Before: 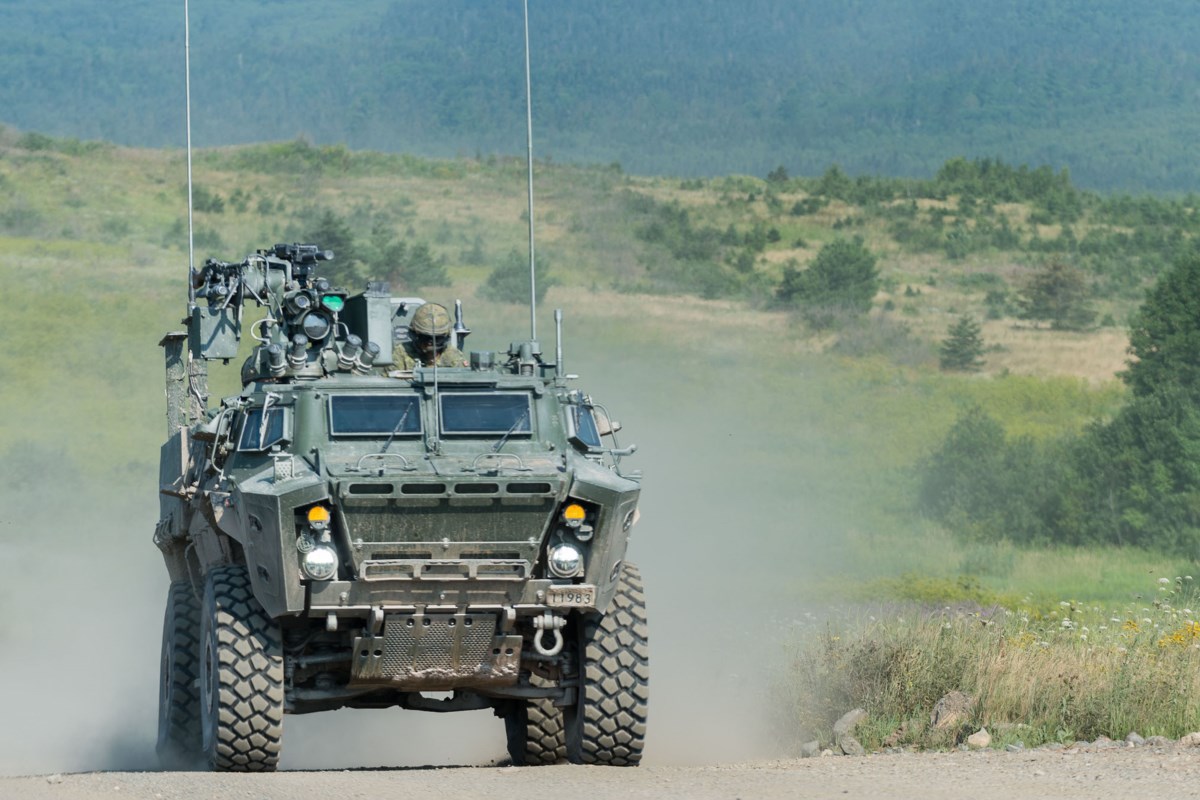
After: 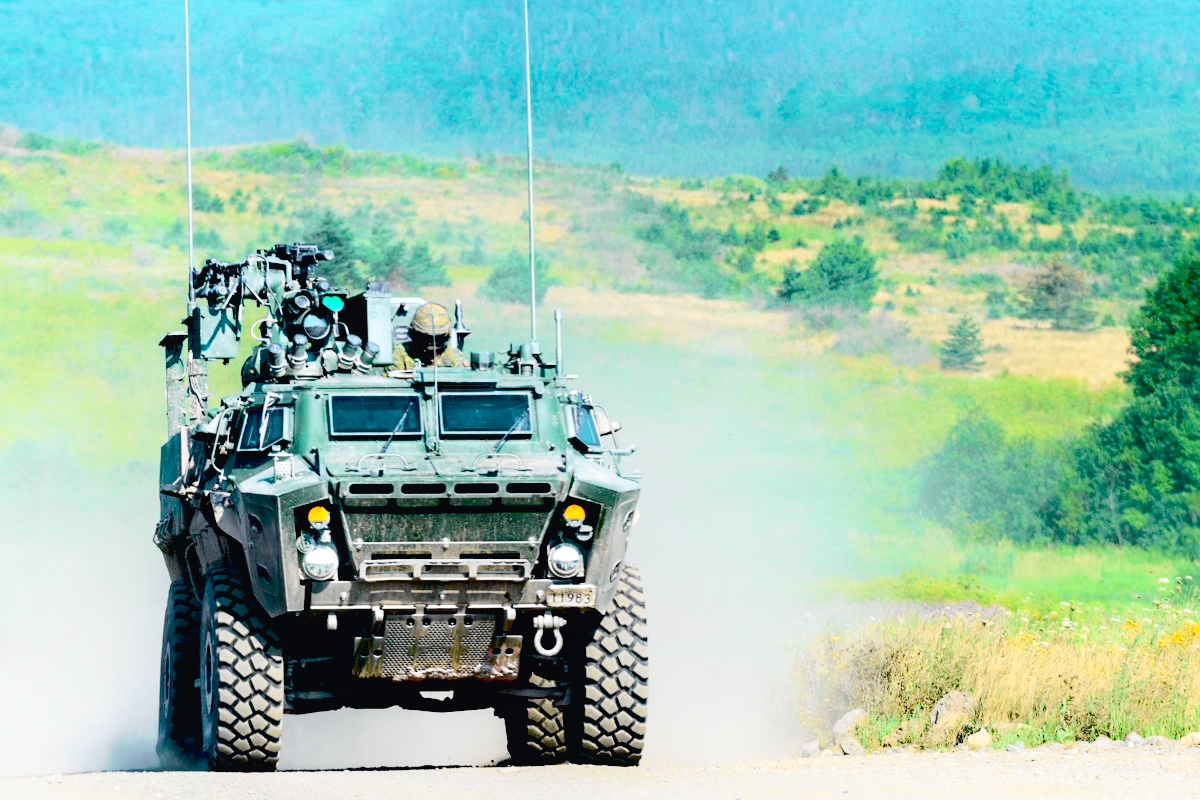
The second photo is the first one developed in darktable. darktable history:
exposure: black level correction 0.04, exposure 0.5 EV, compensate highlight preservation false
tone curve: curves: ch0 [(0, 0.023) (0.103, 0.087) (0.295, 0.297) (0.445, 0.531) (0.553, 0.665) (0.735, 0.843) (0.994, 1)]; ch1 [(0, 0) (0.427, 0.346) (0.456, 0.426) (0.484, 0.494) (0.509, 0.505) (0.535, 0.56) (0.581, 0.632) (0.646, 0.715) (1, 1)]; ch2 [(0, 0) (0.369, 0.388) (0.449, 0.431) (0.501, 0.495) (0.533, 0.518) (0.572, 0.612) (0.677, 0.752) (1, 1)], color space Lab, independent channels, preserve colors none
color balance: input saturation 99%
shadows and highlights: shadows -23.08, highlights 46.15, soften with gaussian
